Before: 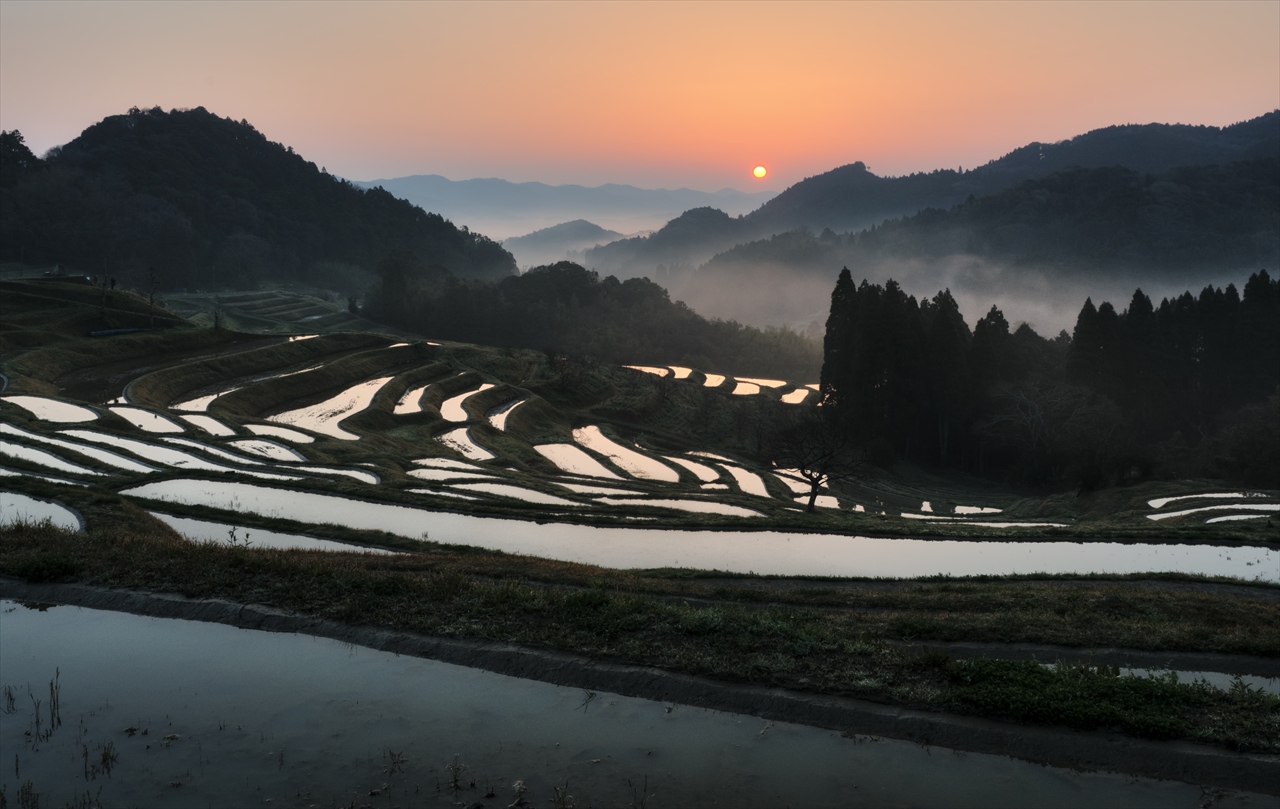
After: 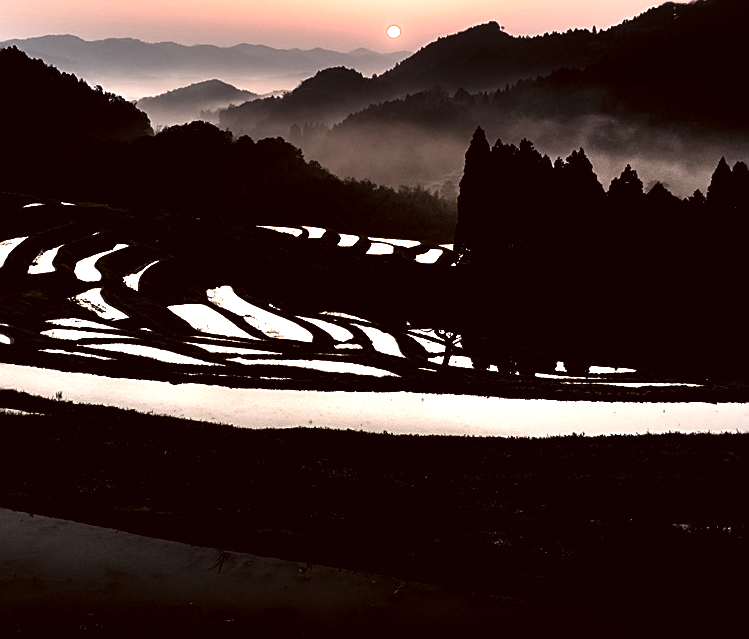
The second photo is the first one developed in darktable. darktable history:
sharpen: amount 0.573
contrast brightness saturation: contrast 0.067, brightness -0.127, saturation 0.048
filmic rgb: black relative exposure -7.97 EV, white relative exposure 2.19 EV, hardness 6.96
color correction: highlights a* 10.18, highlights b* 9.68, shadows a* 8.3, shadows b* 7.66, saturation 0.787
crop and rotate: left 28.65%, top 17.342%, right 12.761%, bottom 3.615%
levels: levels [0.044, 0.475, 0.791]
